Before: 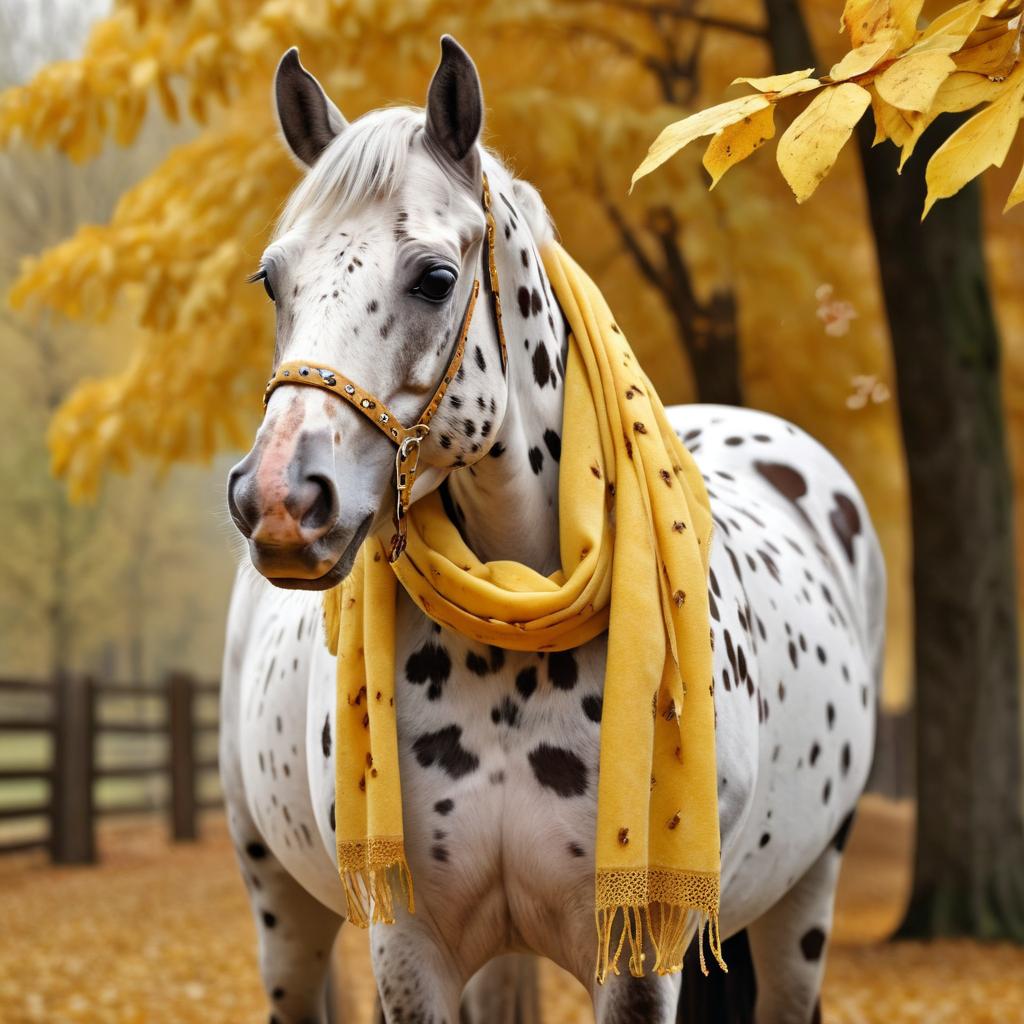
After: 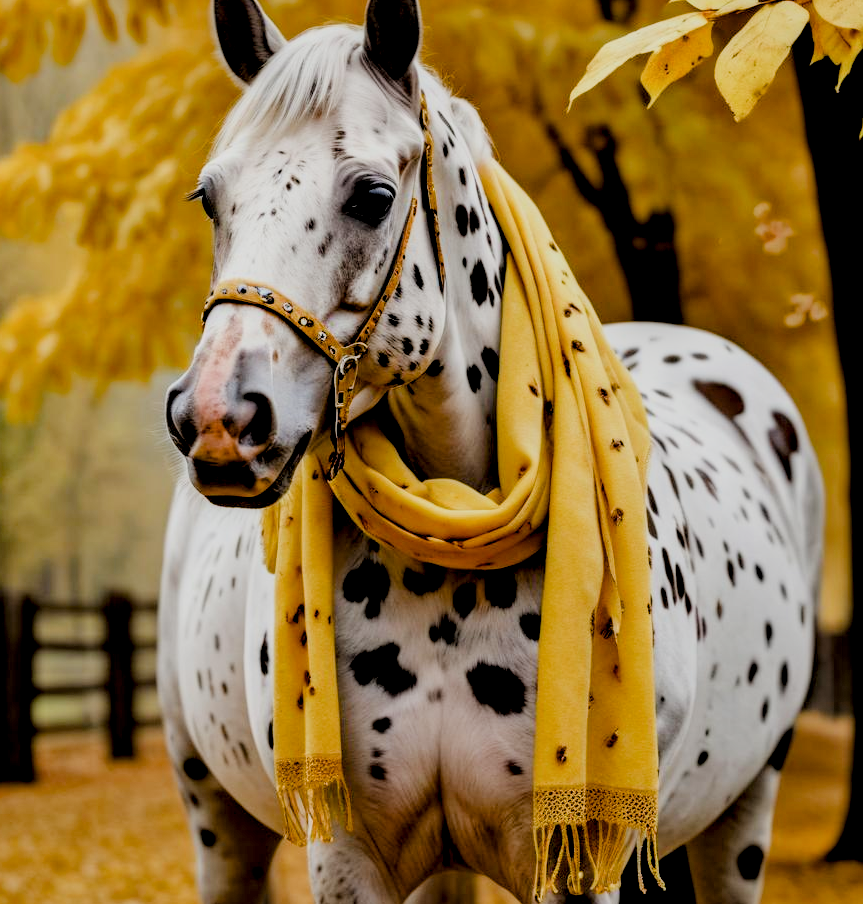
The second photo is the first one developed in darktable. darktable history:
local contrast: shadows 94%, midtone range 0.496
crop: left 6.112%, top 8.045%, right 9.532%, bottom 3.633%
color balance rgb: shadows lift › chroma 0.725%, shadows lift › hue 115.06°, power › chroma 0.242%, power › hue 63.12°, global offset › luminance -0.487%, perceptual saturation grading › global saturation 44.292%, perceptual saturation grading › highlights -50.293%, perceptual saturation grading › shadows 30.654%
filmic rgb: black relative exposure -2.95 EV, white relative exposure 4.56 EV, hardness 1.72, contrast 1.244, iterations of high-quality reconstruction 10
